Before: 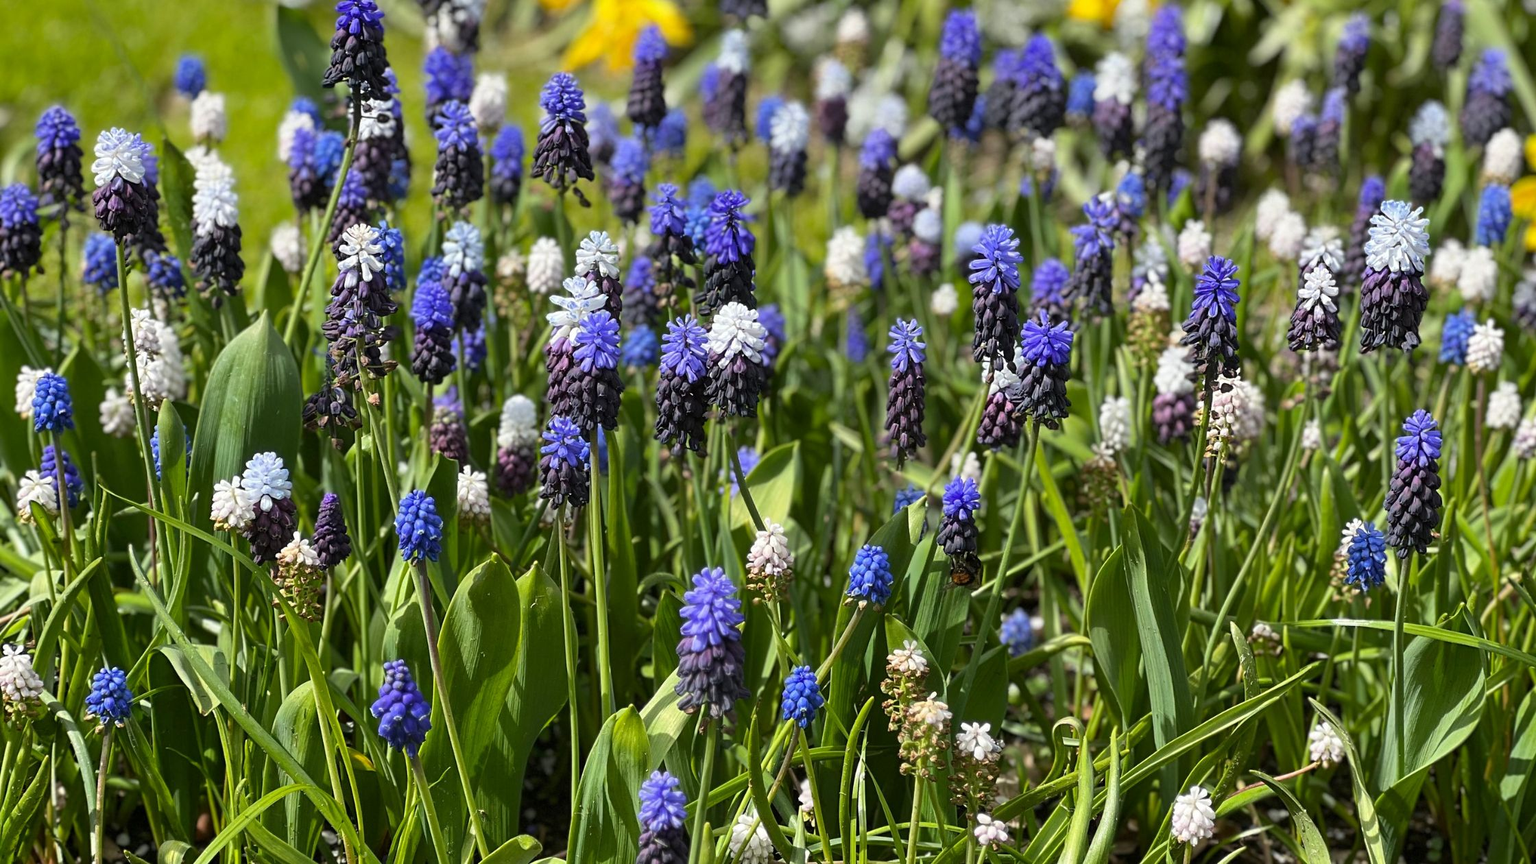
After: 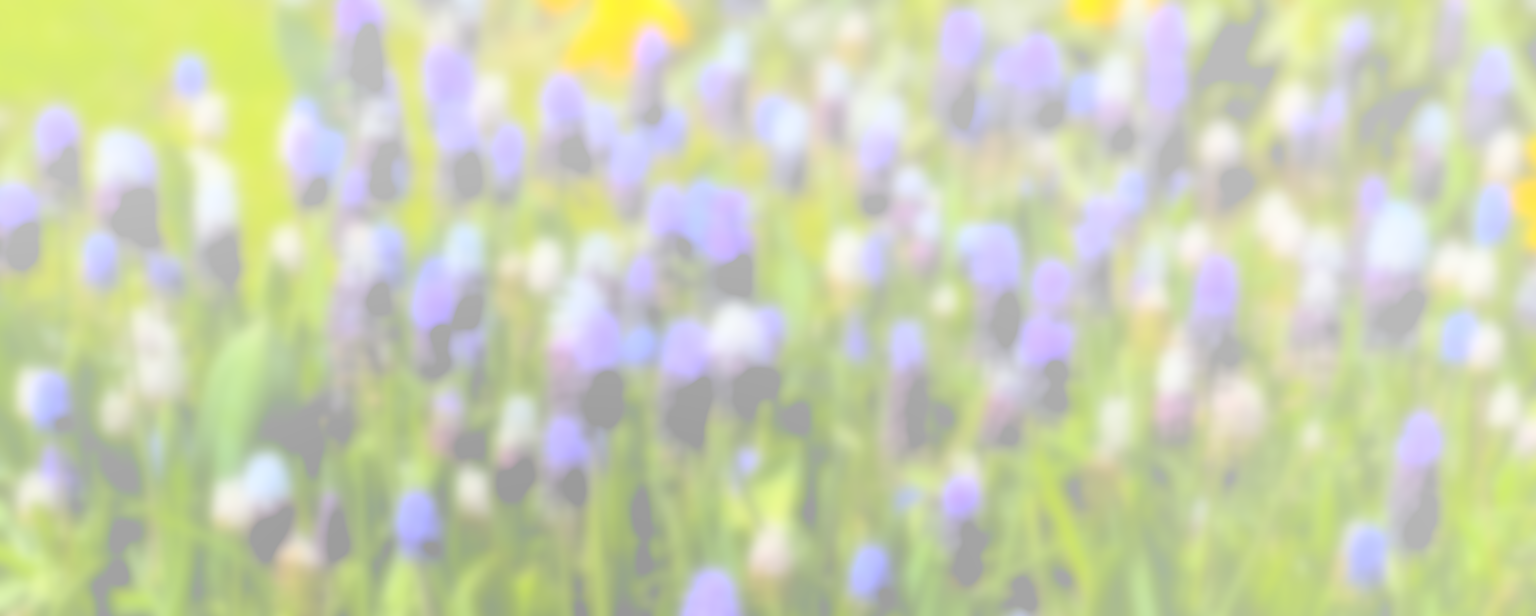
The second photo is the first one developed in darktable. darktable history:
crop: bottom 28.576%
rgb levels: levels [[0.034, 0.472, 0.904], [0, 0.5, 1], [0, 0.5, 1]]
lowpass: on, module defaults
bloom: size 85%, threshold 5%, strength 85%
